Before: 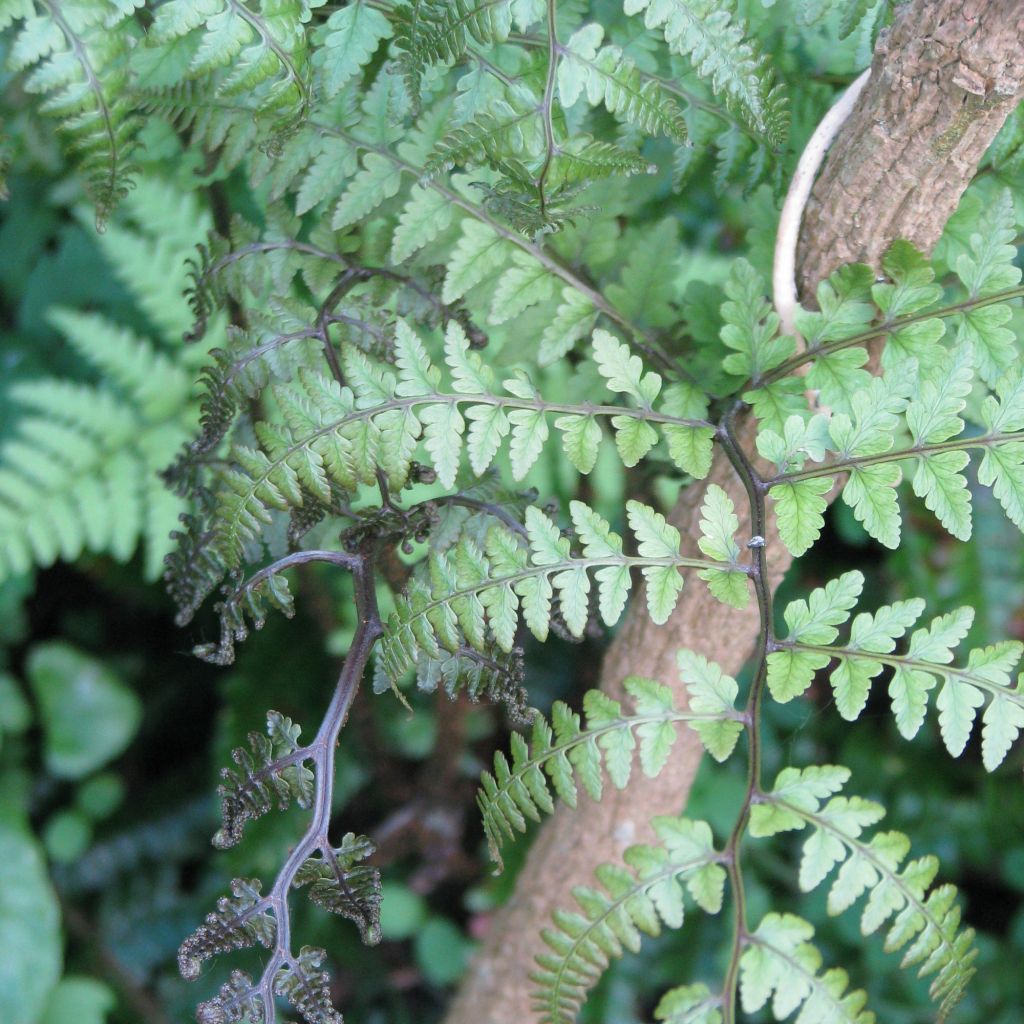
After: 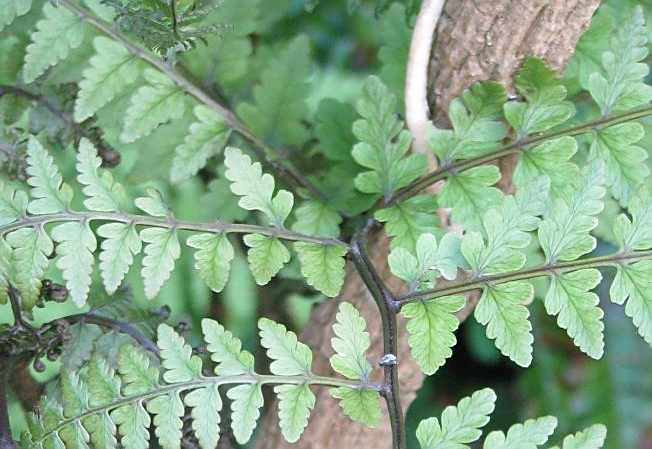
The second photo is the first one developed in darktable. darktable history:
sharpen: on, module defaults
crop: left 36.021%, top 17.831%, right 0.298%, bottom 38.294%
